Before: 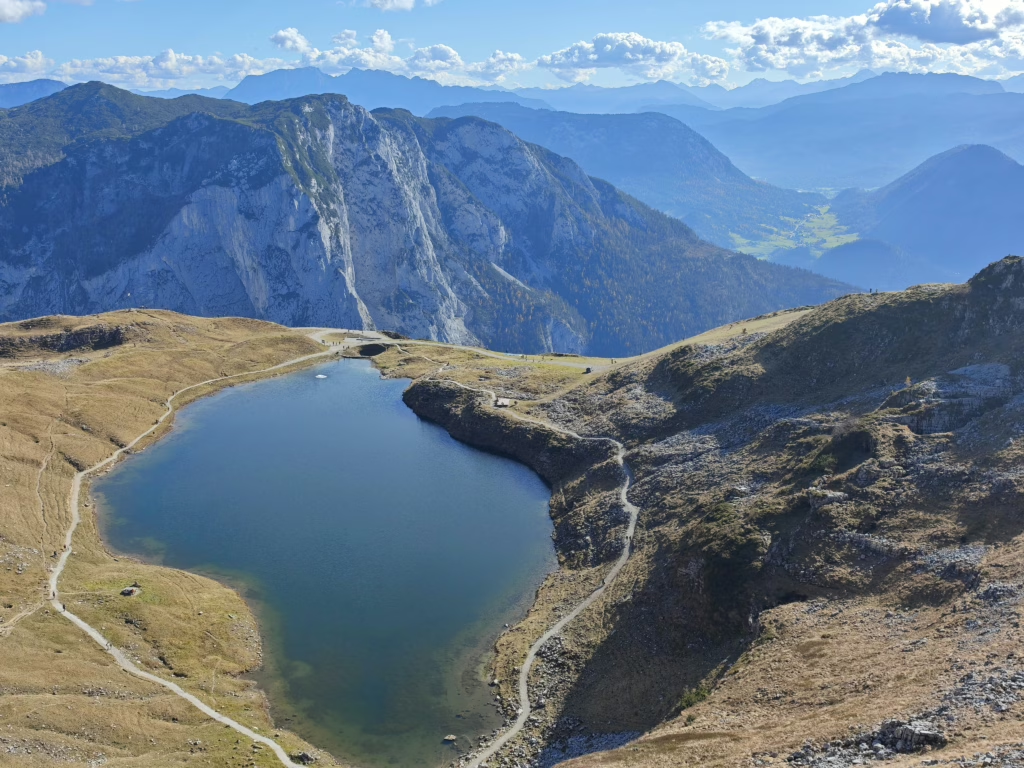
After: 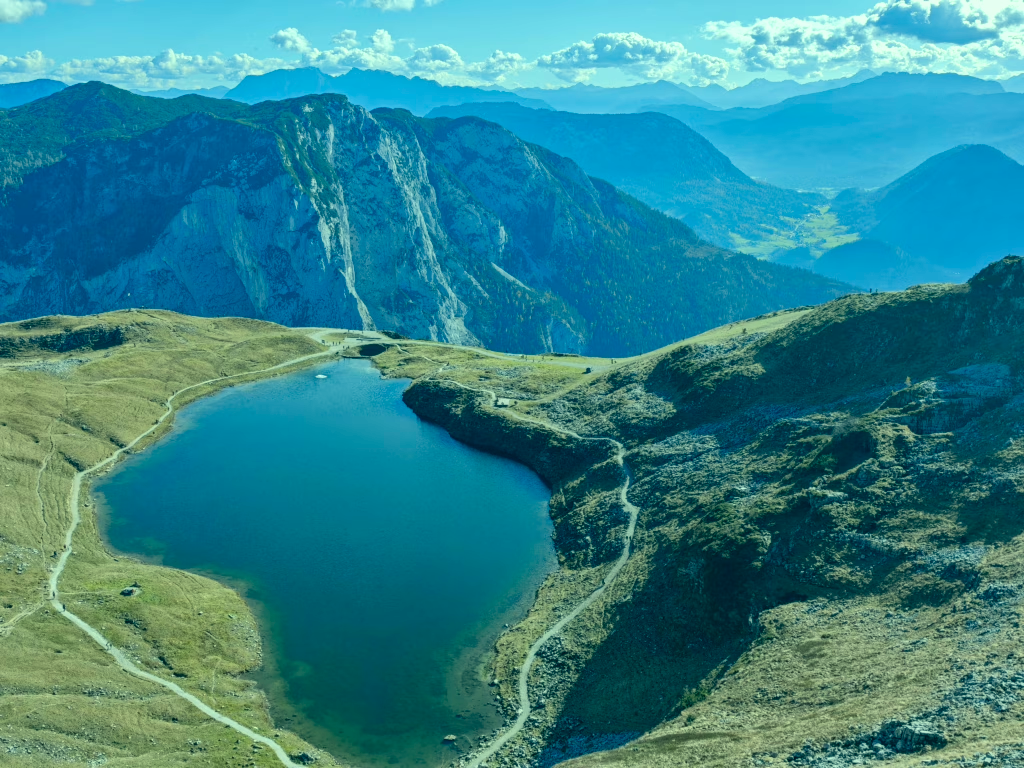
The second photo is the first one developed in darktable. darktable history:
color correction: highlights a* -20.08, highlights b* 9.8, shadows a* -20.4, shadows b* -10.76
local contrast: on, module defaults
